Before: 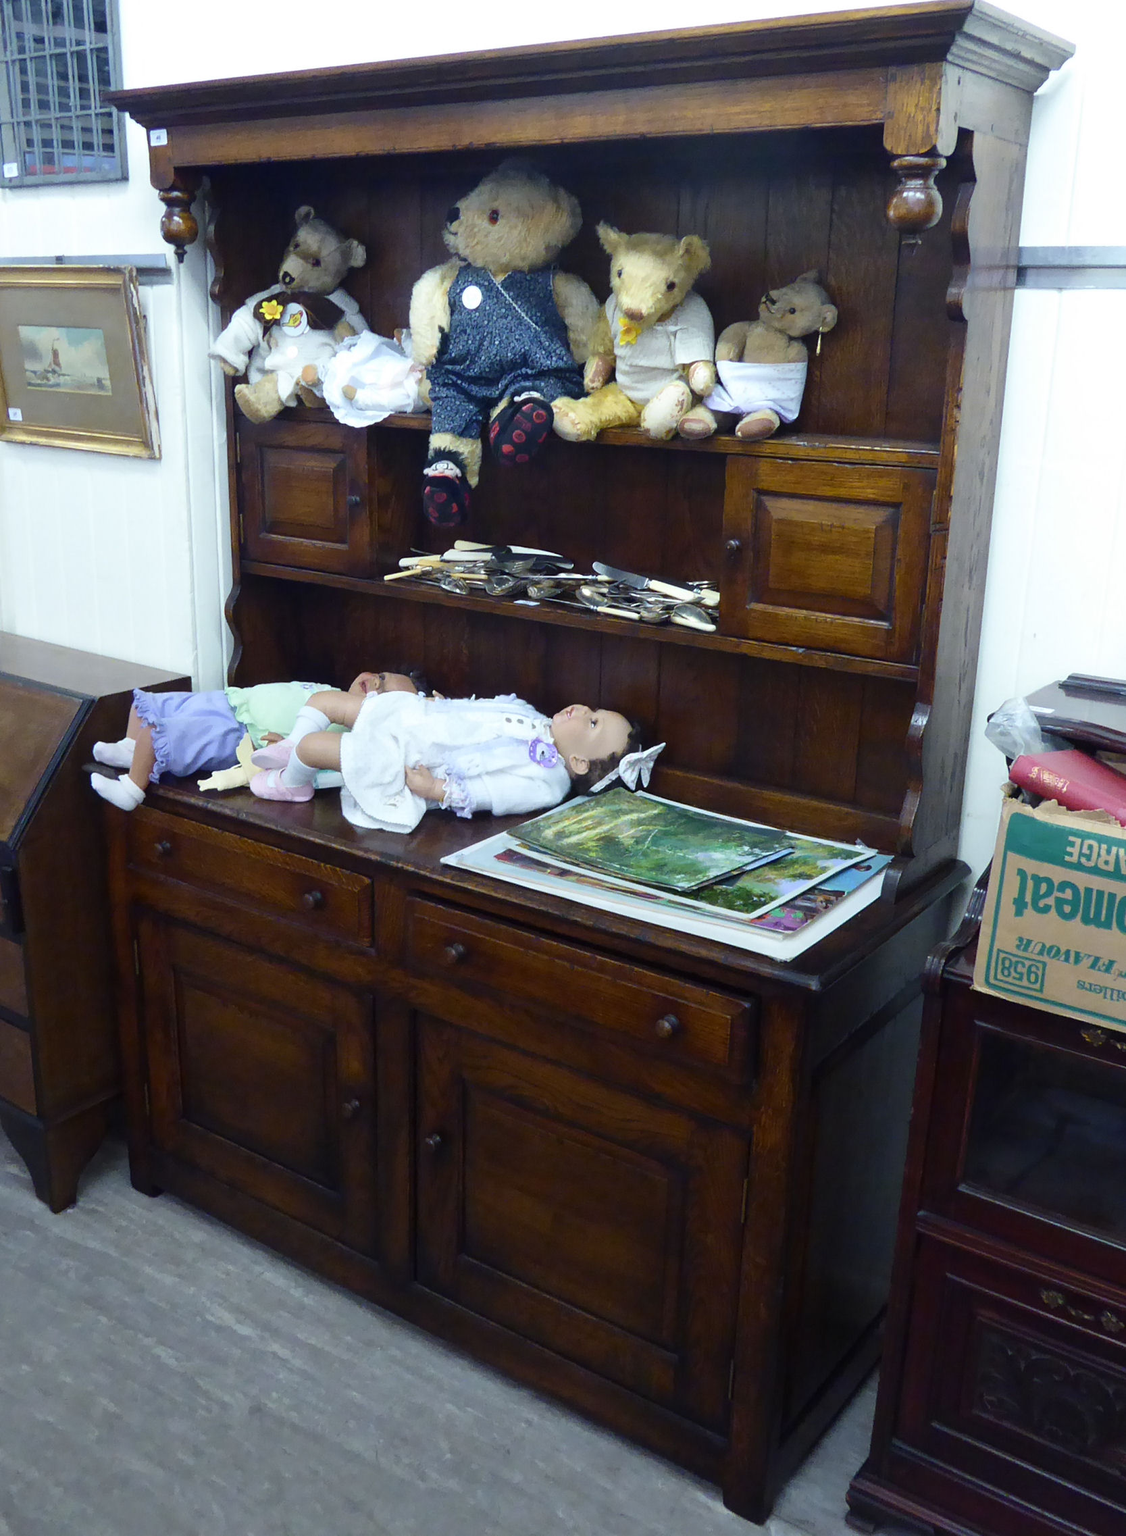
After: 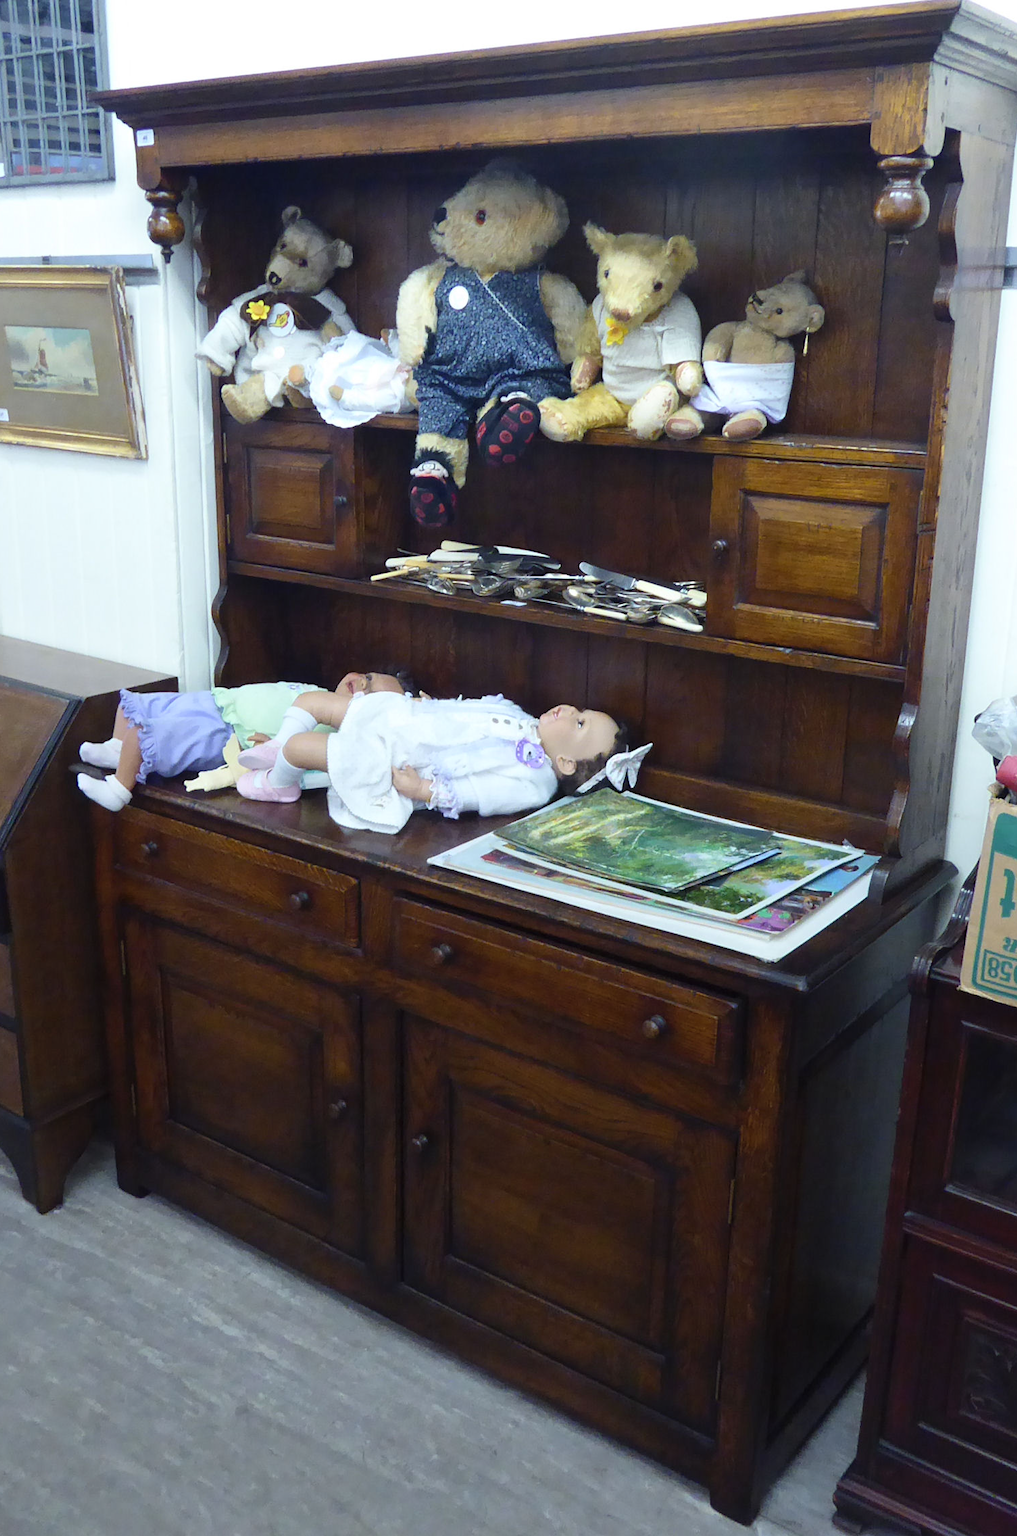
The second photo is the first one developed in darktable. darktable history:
contrast brightness saturation: contrast 0.055, brightness 0.065, saturation 0.014
crop and rotate: left 1.202%, right 8.421%
